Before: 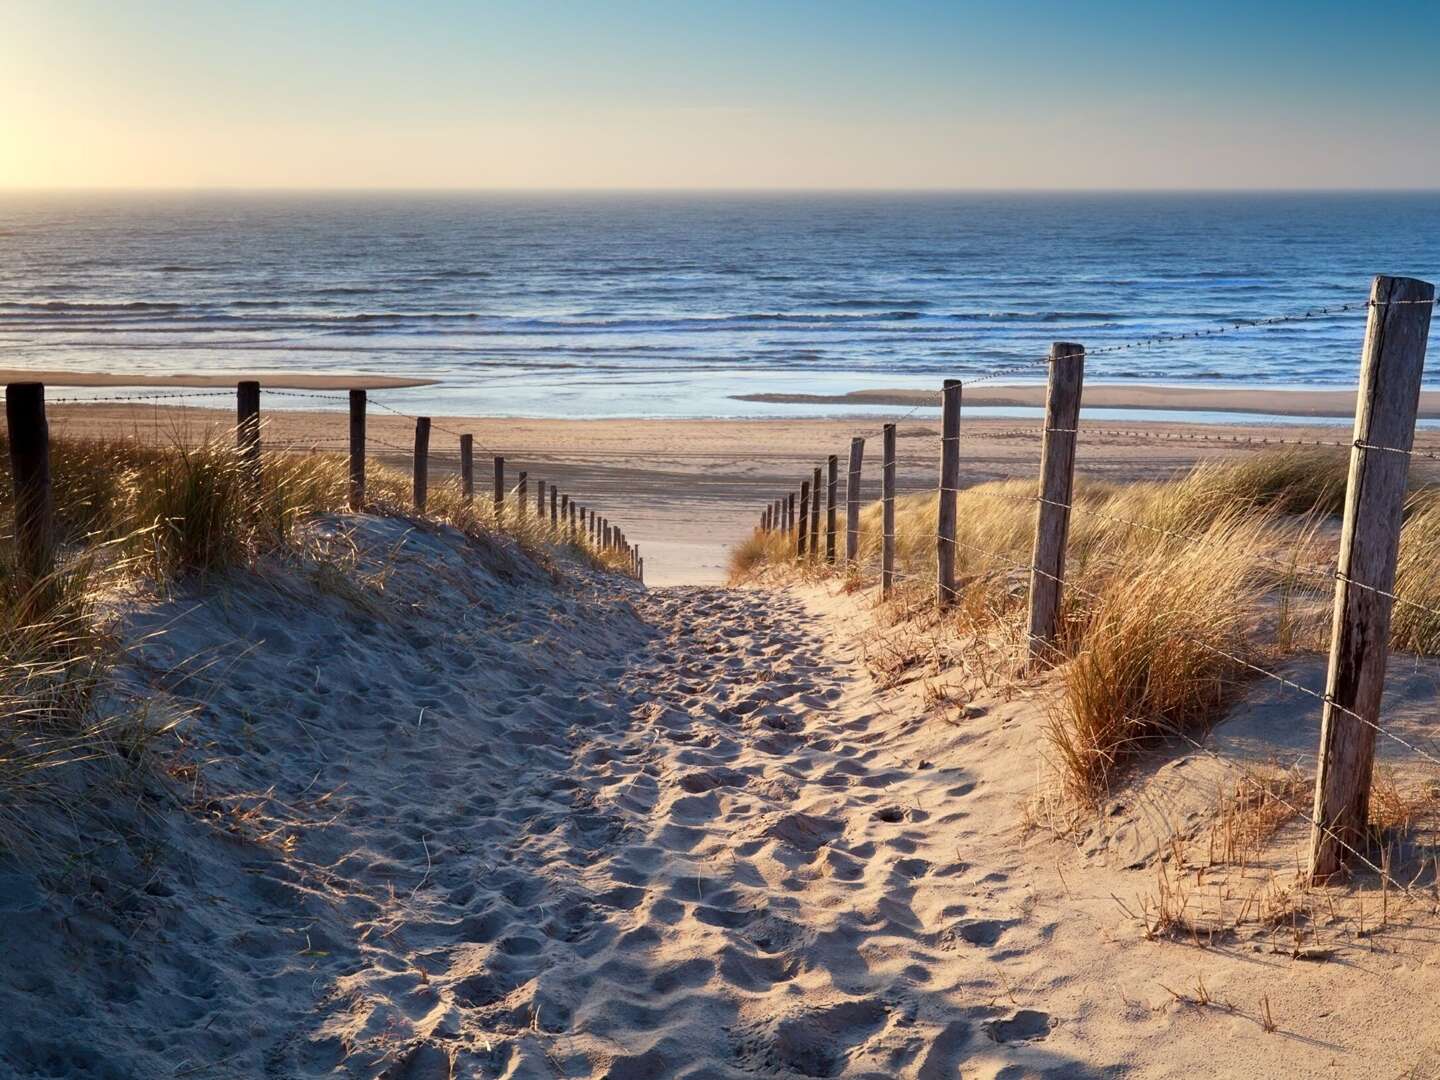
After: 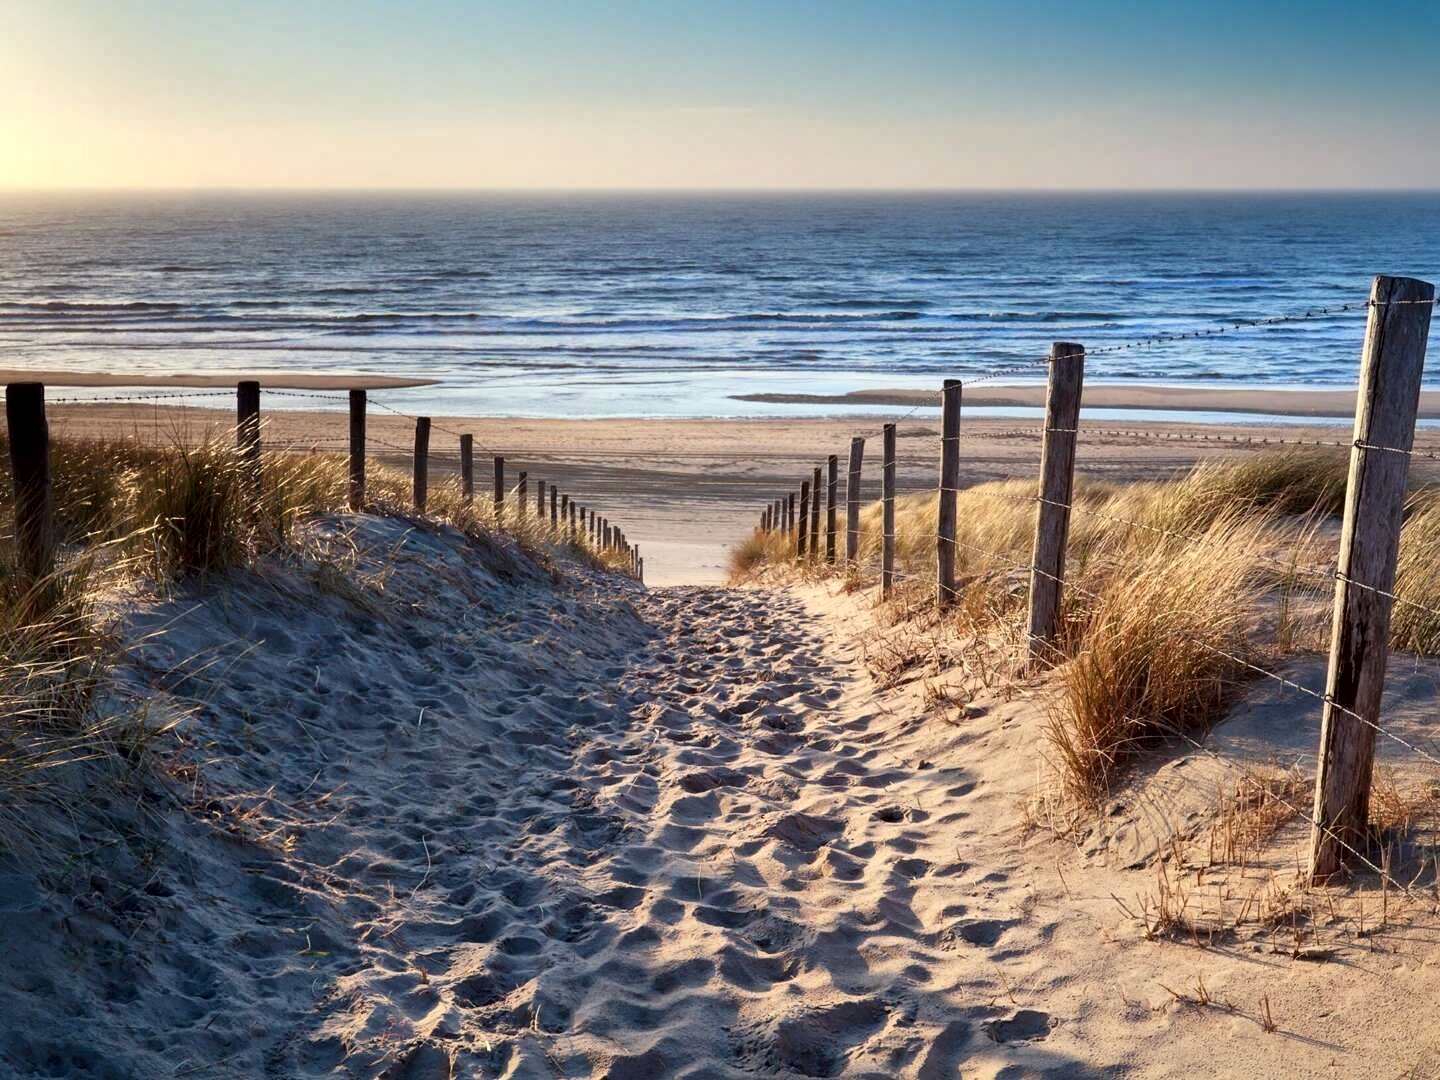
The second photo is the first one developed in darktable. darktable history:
local contrast: mode bilateral grid, contrast 19, coarseness 50, detail 150%, midtone range 0.2
color zones: curves: ch1 [(0.077, 0.436) (0.25, 0.5) (0.75, 0.5)]
